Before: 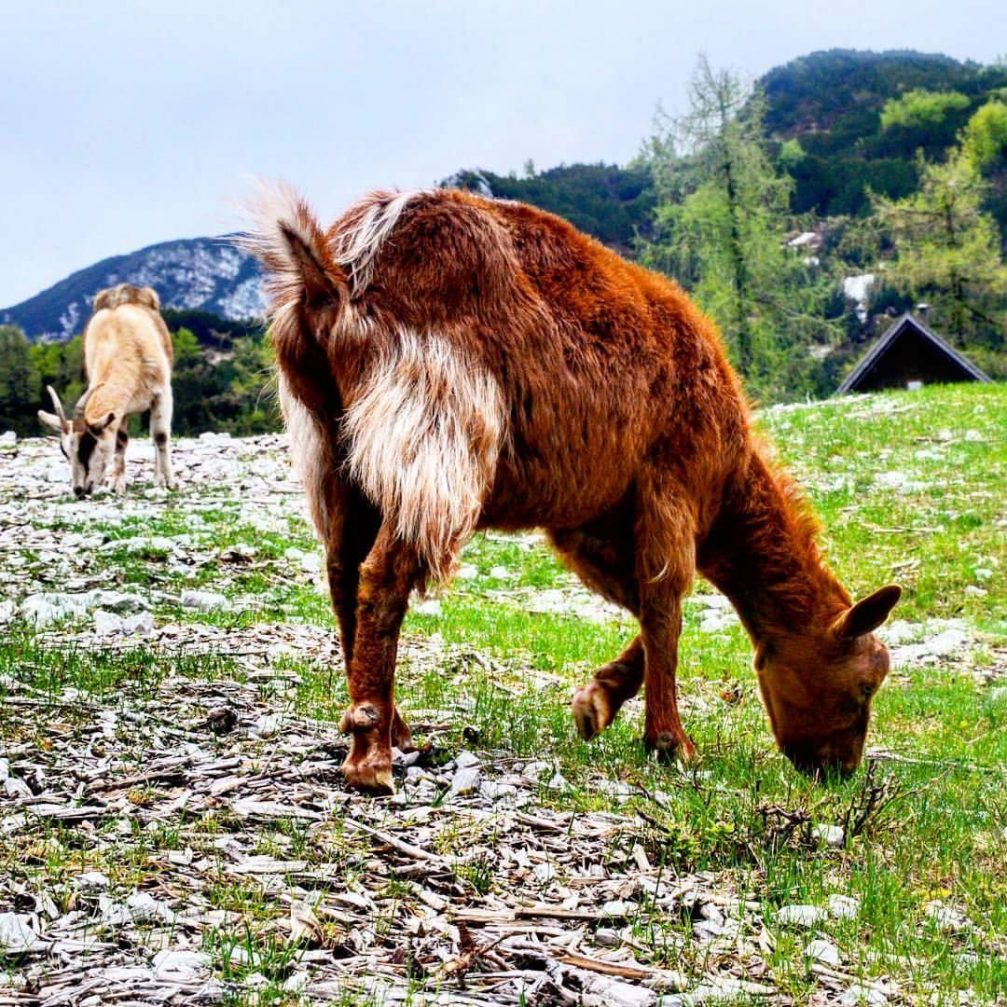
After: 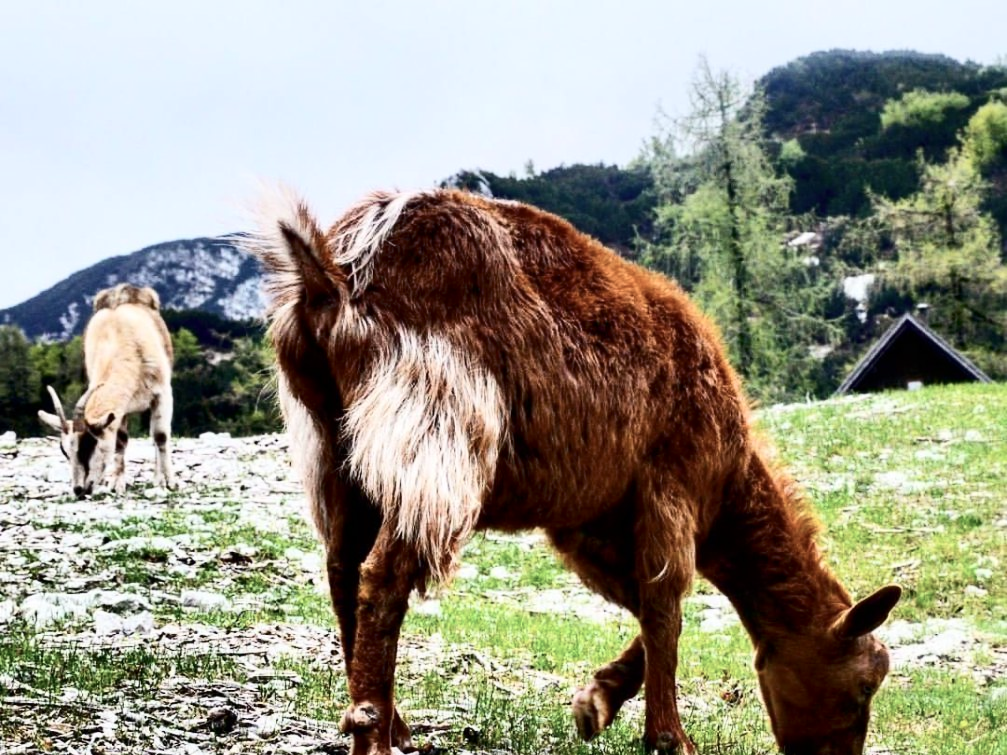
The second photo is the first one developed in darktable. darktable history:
contrast brightness saturation: contrast 0.25, saturation -0.31
crop: bottom 24.988%
